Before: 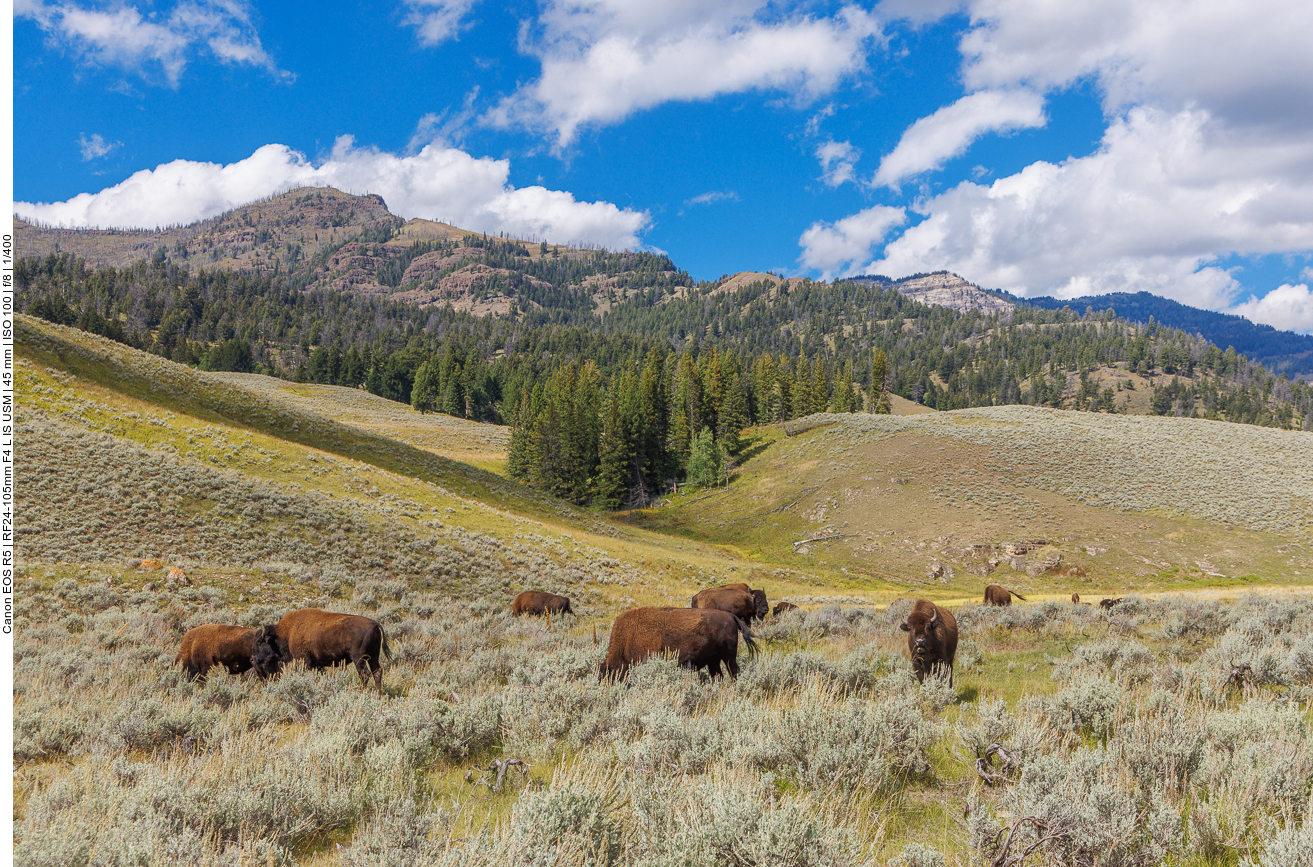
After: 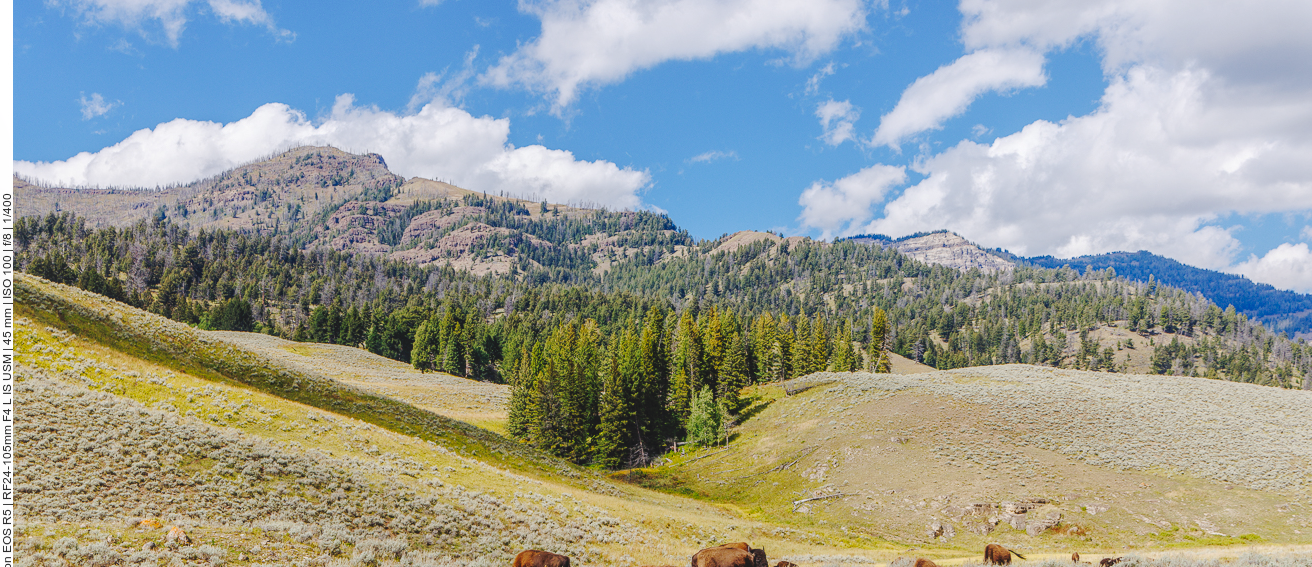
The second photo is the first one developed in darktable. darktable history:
local contrast: detail 109%
tone curve: curves: ch0 [(0, 0) (0.003, 0.057) (0.011, 0.061) (0.025, 0.065) (0.044, 0.075) (0.069, 0.082) (0.1, 0.09) (0.136, 0.102) (0.177, 0.145) (0.224, 0.195) (0.277, 0.27) (0.335, 0.374) (0.399, 0.486) (0.468, 0.578) (0.543, 0.652) (0.623, 0.717) (0.709, 0.778) (0.801, 0.837) (0.898, 0.909) (1, 1)], preserve colors none
crop and rotate: top 4.732%, bottom 29.85%
